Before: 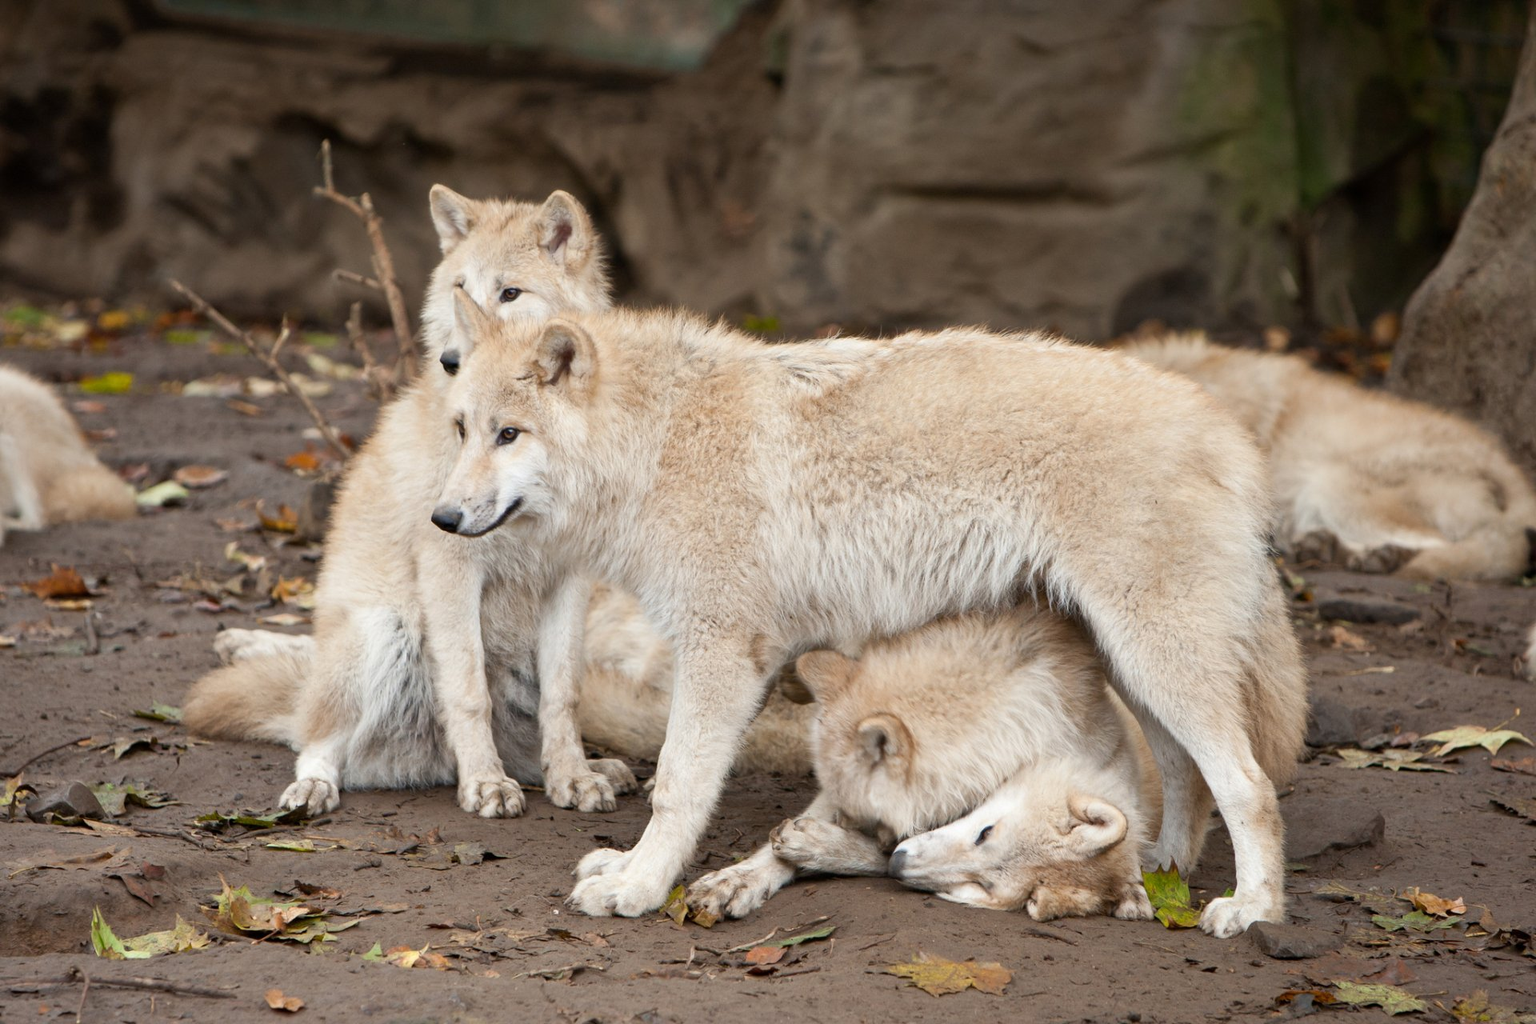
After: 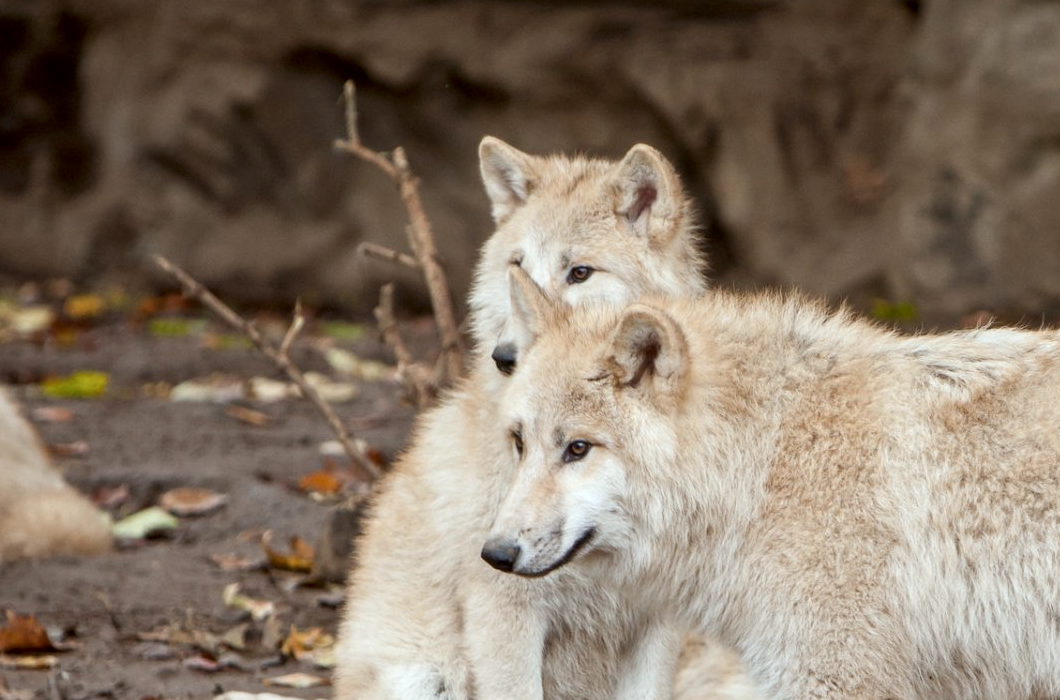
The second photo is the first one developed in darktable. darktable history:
crop and rotate: left 3.033%, top 7.396%, right 41.759%, bottom 37.88%
local contrast: on, module defaults
color correction: highlights a* -2.78, highlights b* -2.55, shadows a* 2.39, shadows b* 2.82
